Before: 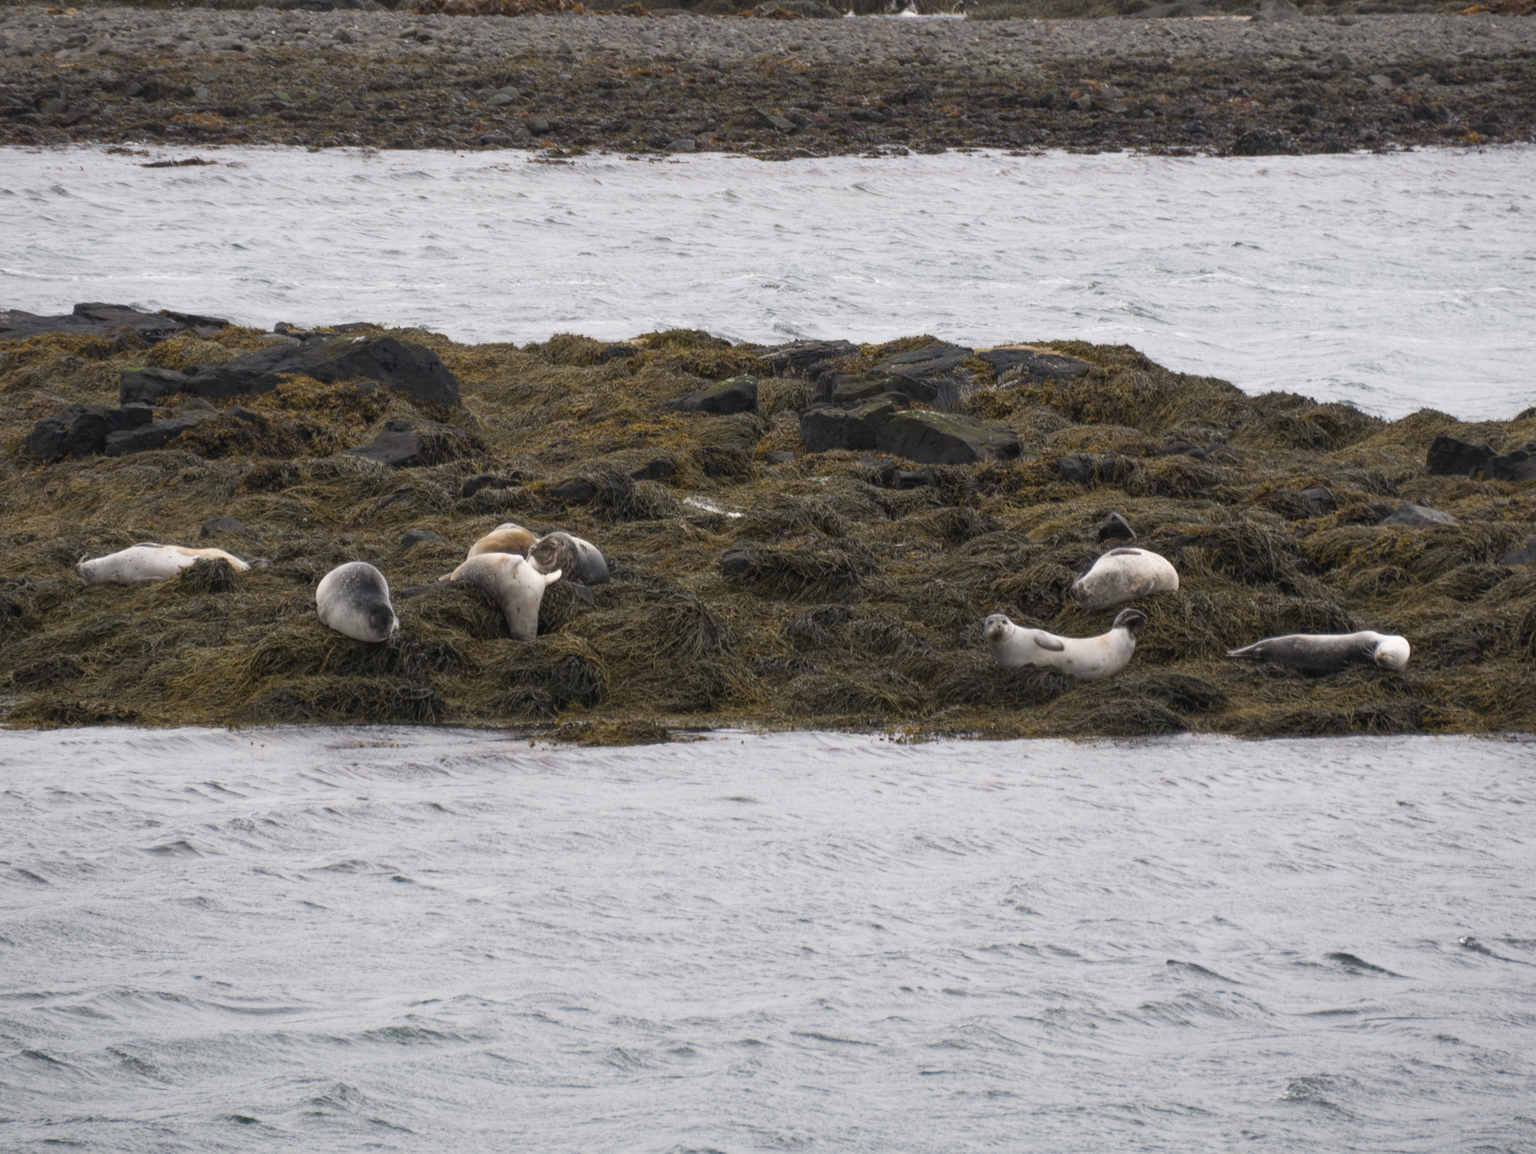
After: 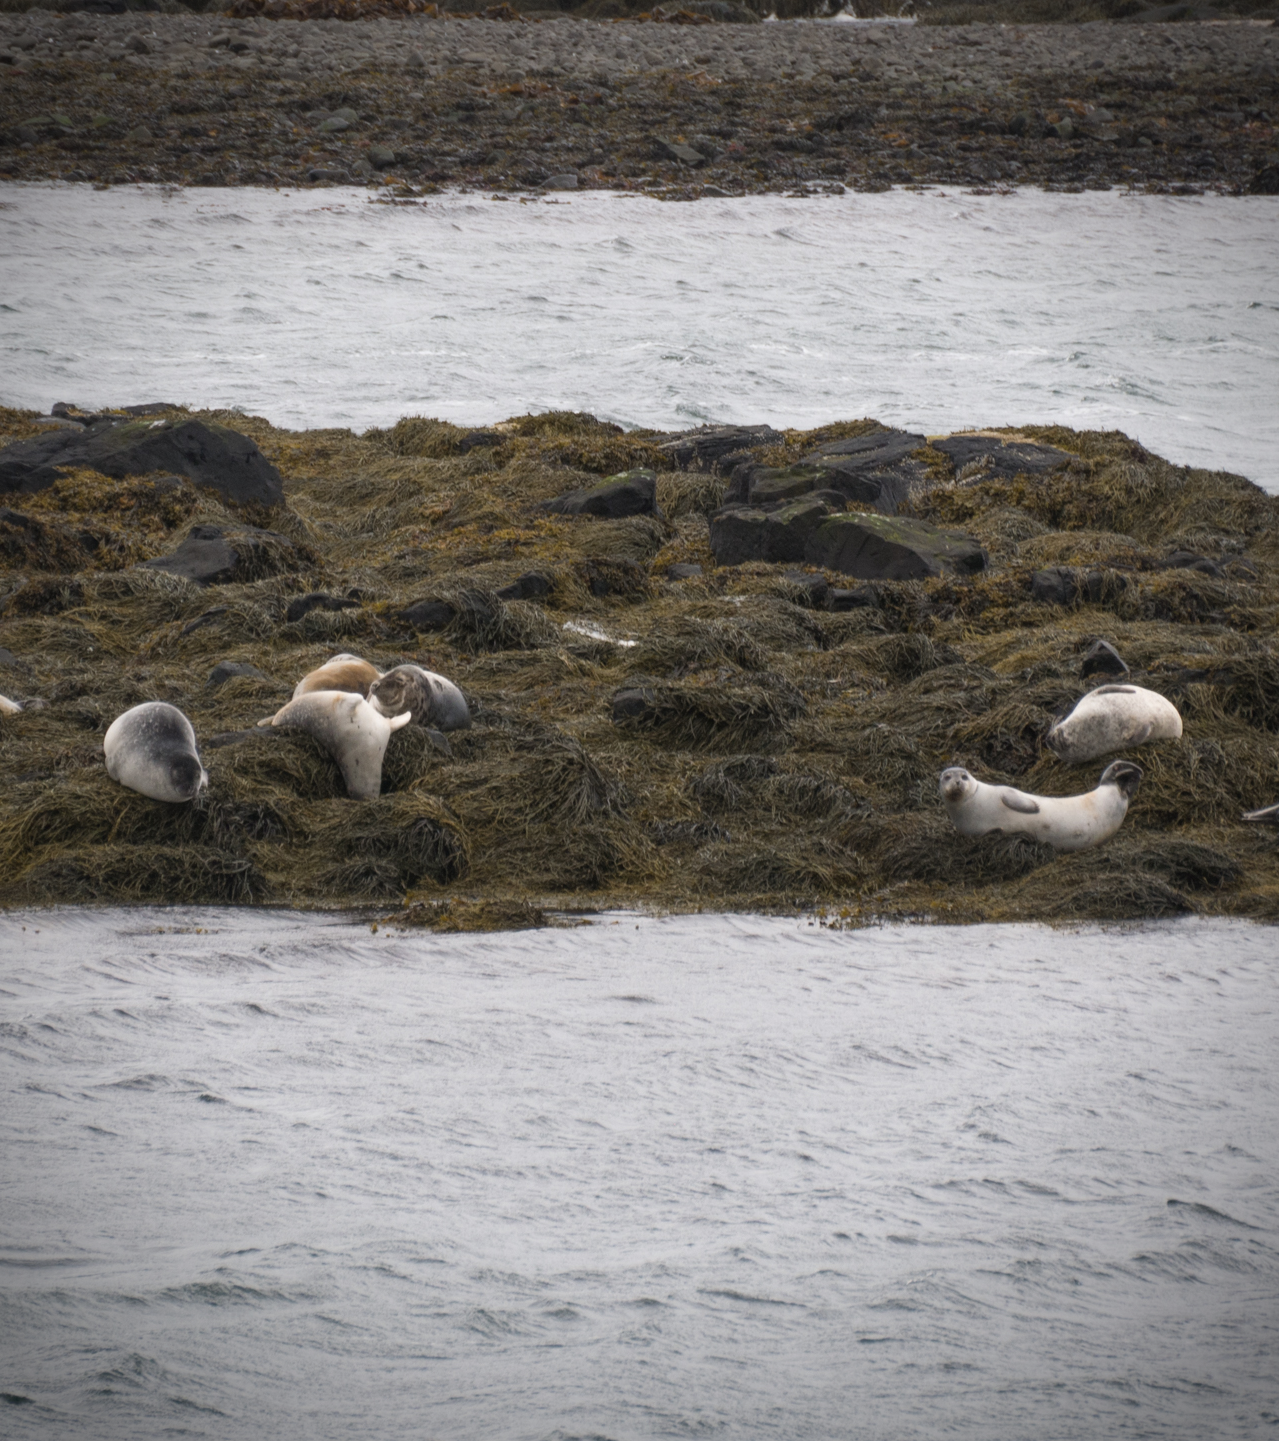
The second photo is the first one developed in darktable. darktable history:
crop and rotate: left 15.161%, right 18.183%
vignetting: fall-off start 73.24%, brightness -0.641, saturation -0.007
